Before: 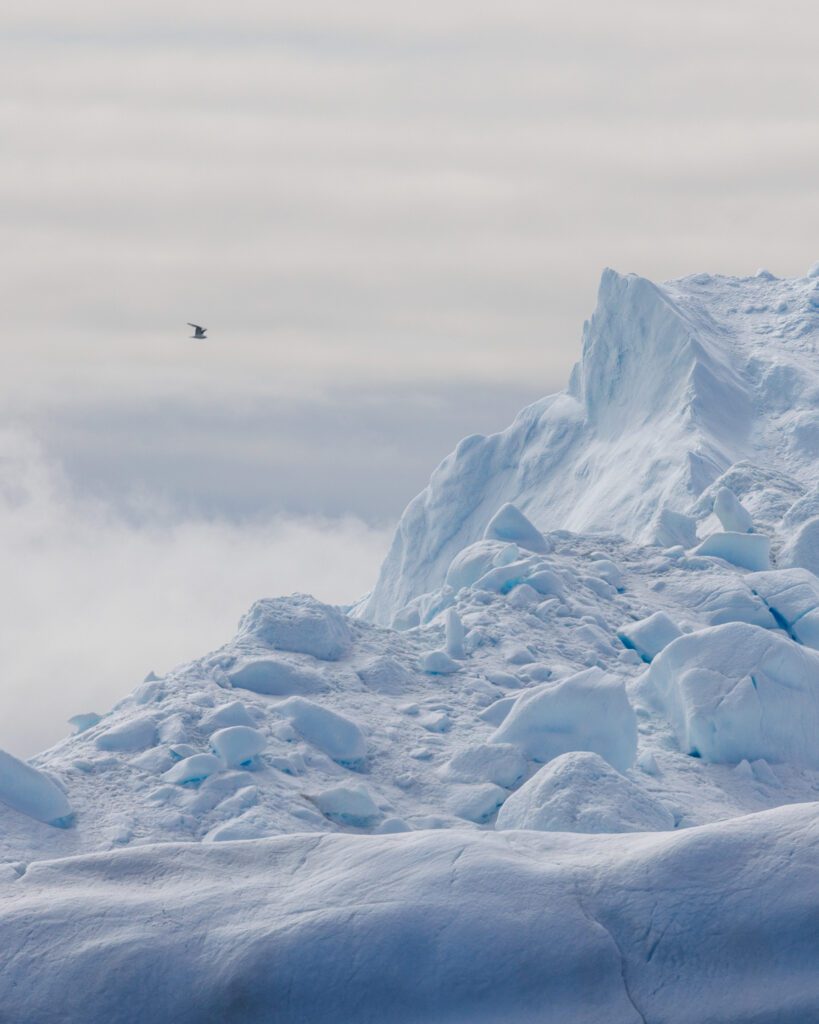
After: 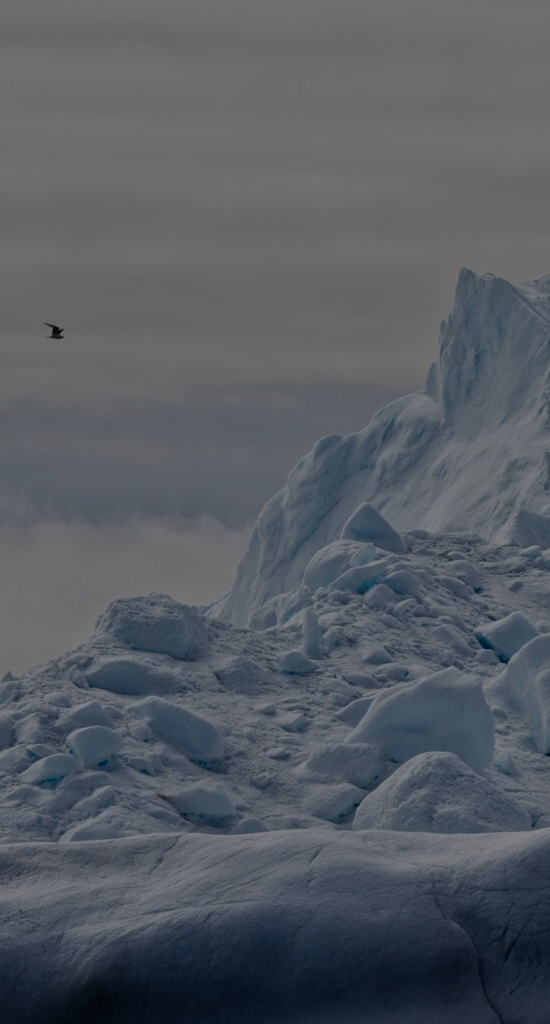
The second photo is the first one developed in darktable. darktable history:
crop and rotate: left 17.521%, right 15.295%
filmic rgb: black relative exposure -5.04 EV, white relative exposure 3.99 EV, threshold 5.96 EV, hardness 2.9, contrast 1.297, enable highlight reconstruction true
tone equalizer: -8 EV -1.99 EV, -7 EV -2 EV, -6 EV -1.99 EV, -5 EV -1.96 EV, -4 EV -1.99 EV, -3 EV -1.99 EV, -2 EV -1.98 EV, -1 EV -1.62 EV, +0 EV -2 EV
